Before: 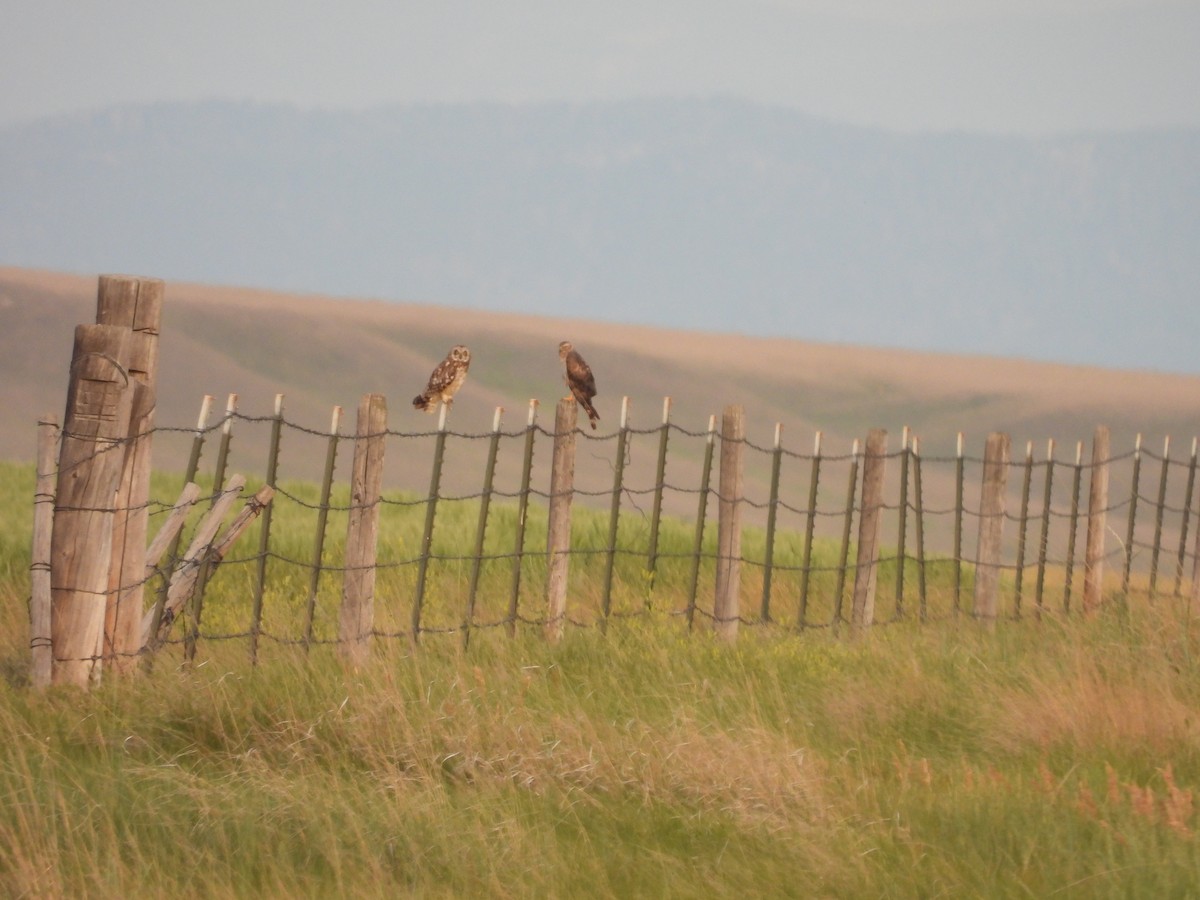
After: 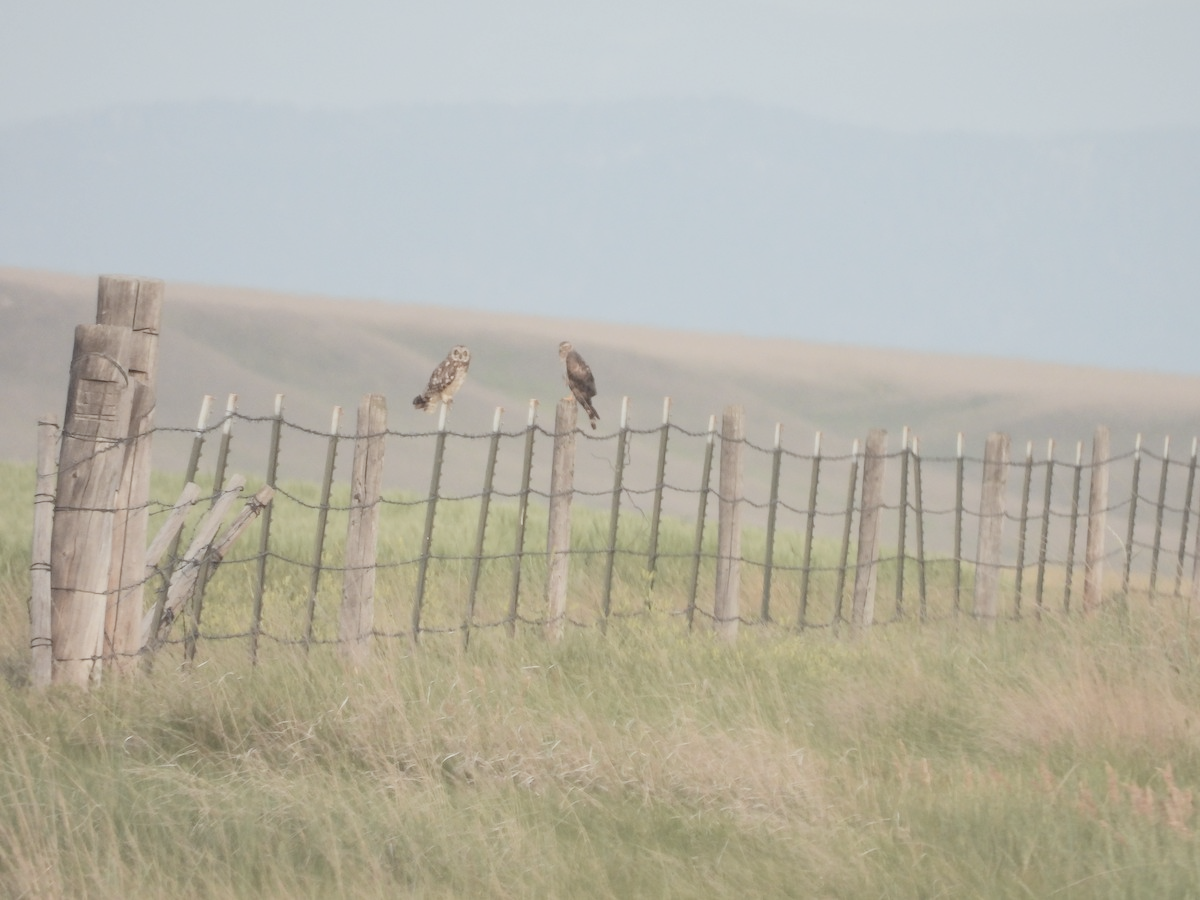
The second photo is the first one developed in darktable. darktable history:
contrast brightness saturation: brightness 0.18, saturation -0.5
white balance: red 0.925, blue 1.046
base curve: curves: ch0 [(0, 0) (0.262, 0.32) (0.722, 0.705) (1, 1)]
